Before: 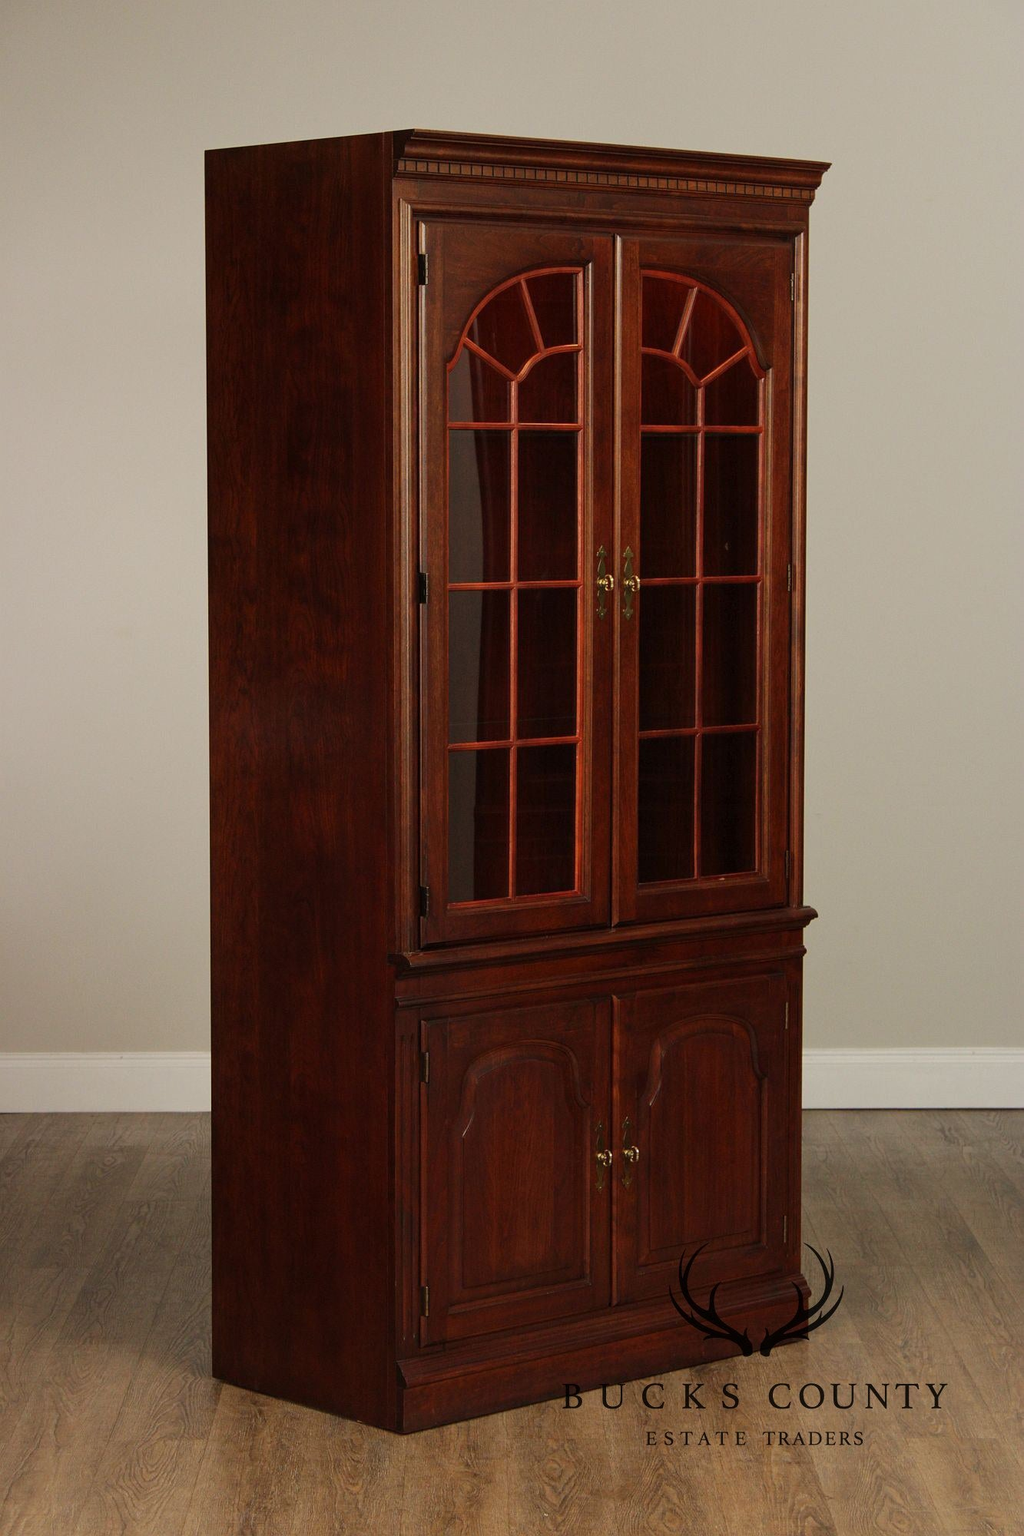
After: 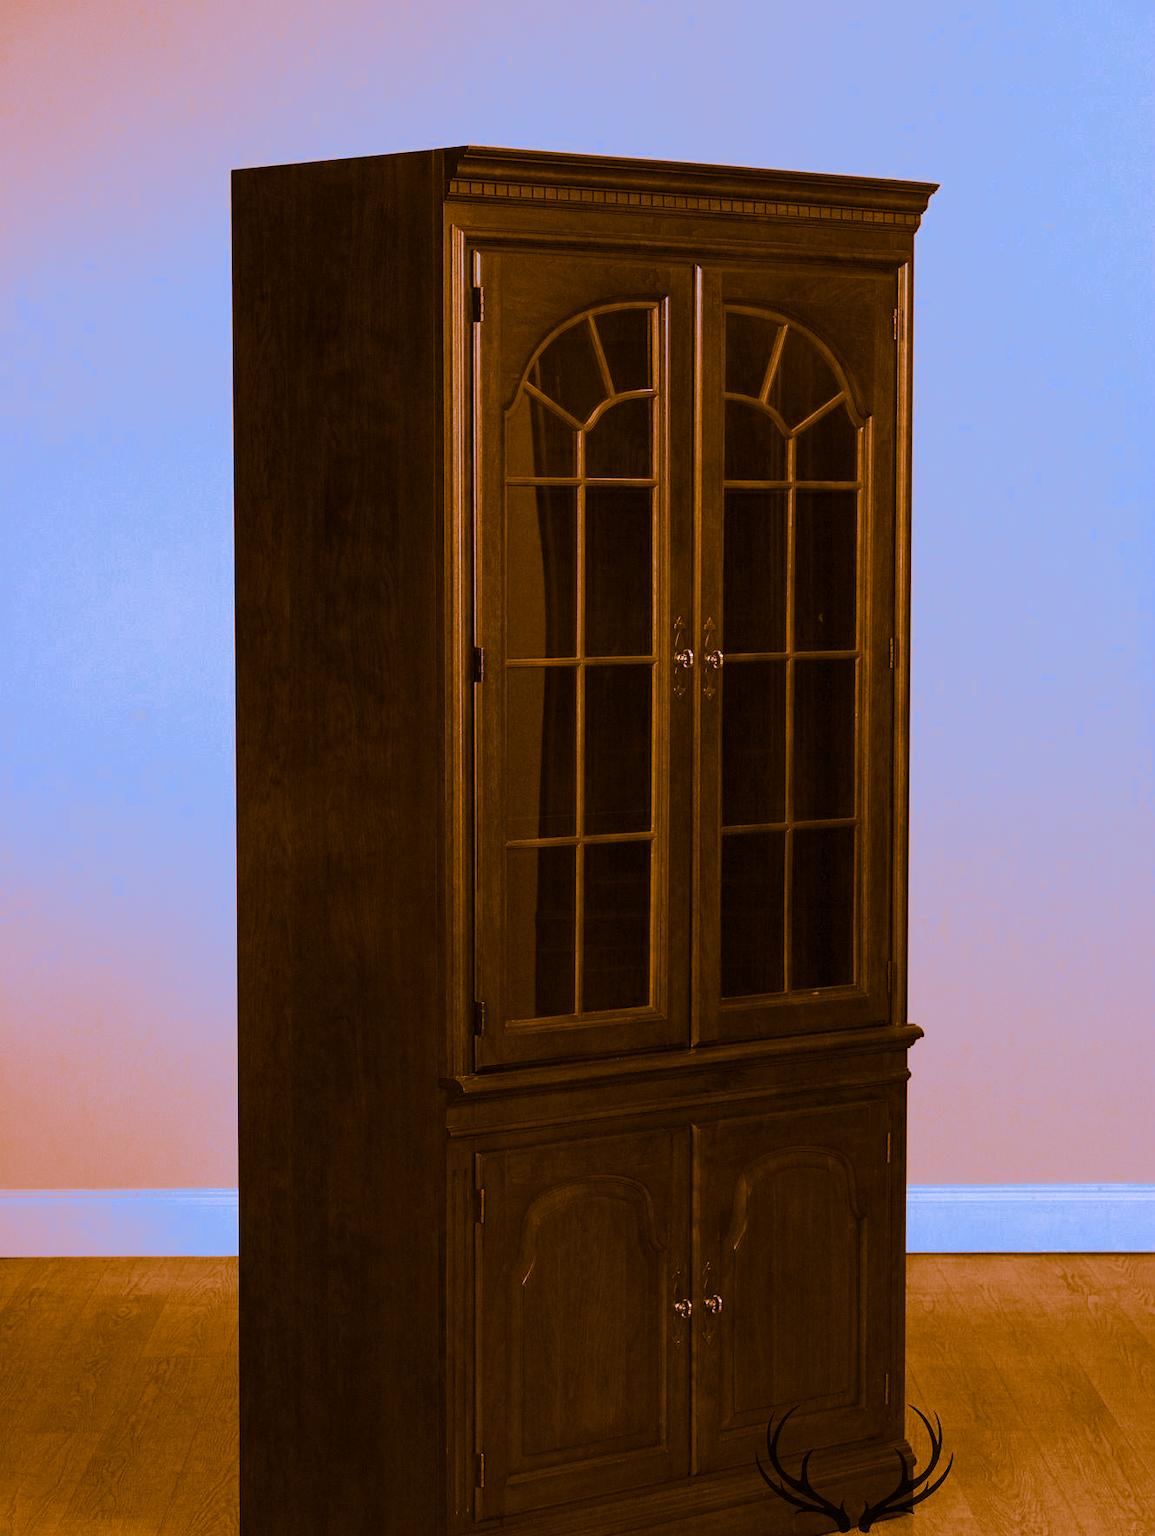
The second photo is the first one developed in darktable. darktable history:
split-toning: shadows › hue 26°, shadows › saturation 0.92, highlights › hue 40°, highlights › saturation 0.92, balance -63, compress 0%
crop and rotate: top 0%, bottom 11.49%
white balance: red 0.766, blue 1.537
